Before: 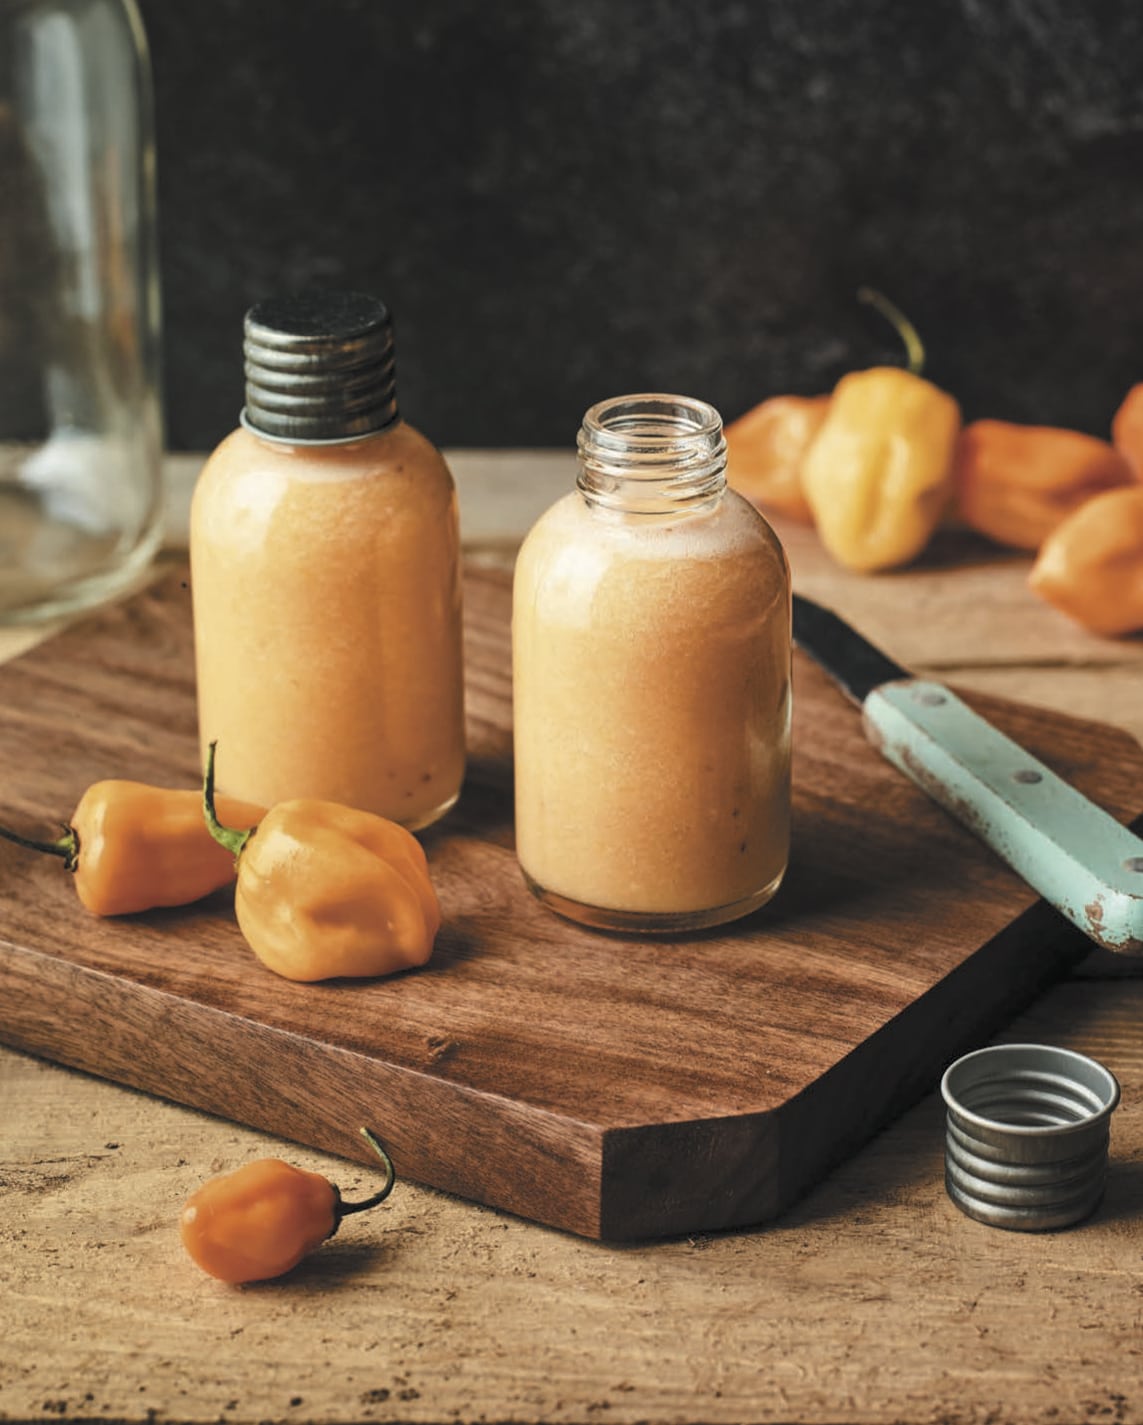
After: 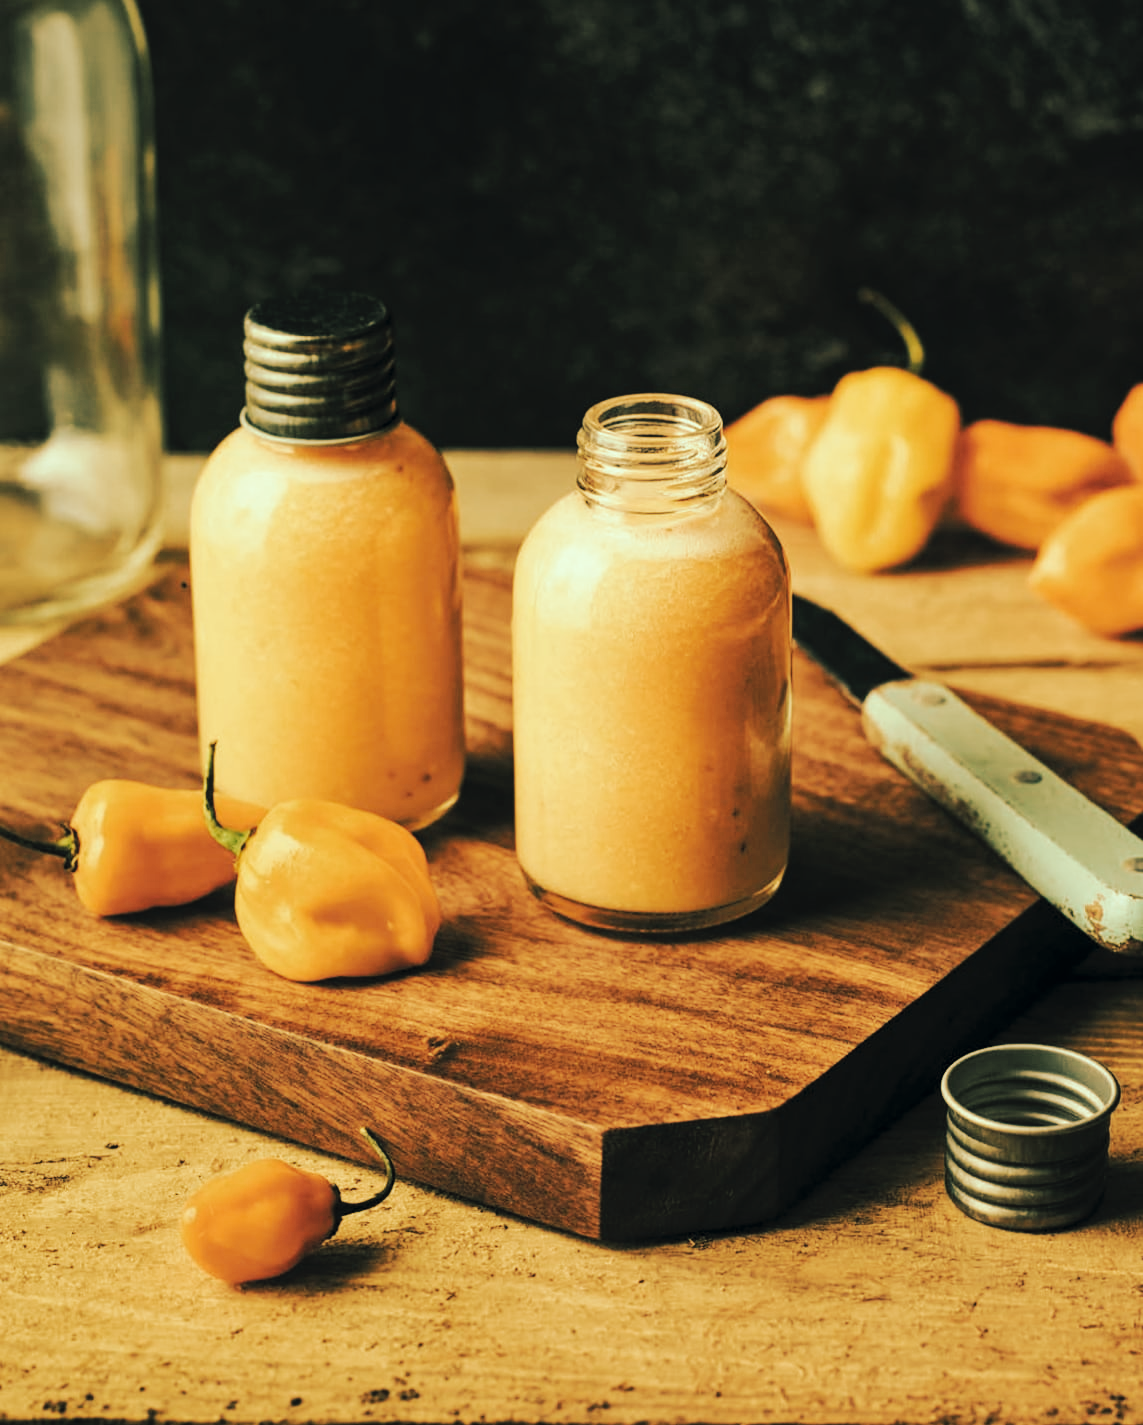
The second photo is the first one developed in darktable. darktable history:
tone curve: curves: ch0 [(0, 0) (0.003, 0.002) (0.011, 0.009) (0.025, 0.018) (0.044, 0.03) (0.069, 0.043) (0.1, 0.057) (0.136, 0.079) (0.177, 0.125) (0.224, 0.178) (0.277, 0.255) (0.335, 0.341) (0.399, 0.443) (0.468, 0.553) (0.543, 0.644) (0.623, 0.718) (0.709, 0.779) (0.801, 0.849) (0.898, 0.929) (1, 1)], preserve colors none
color look up table: target L [96.41, 90.03, 84.45, 84.09, 82.82, 71.01, 69.67, 59.09, 60.56, 53.98, 39.86, 29.37, 2.92, 200.47, 86.33, 82.61, 79.25, 79.25, 65.13, 59.64, 65.98, 56.87, 64.78, 43.94, 15.8, 93.23, 88.99, 78.21, 69.54, 78.18, 84.51, 59.53, 52.1, 55.23, 53.83, 37.43, 57.45, 39.93, 25.37, 33.92, 18.29, 17.19, 86.47, 85.44, 67.36, 71.09, 56.56, 51.66, 42.25], target a [-16.04, -24.72, -9.623, -30.57, -35.29, -8.889, -46.06, -27.69, 3.303, -23.05, -7.056, -21.55, -4.039, 0, -5.951, 0.903, 11.64, 16.35, 10.54, 40.62, 43.63, 25.64, 43.2, 34.11, 3.913, -8.417, 0.925, 8.566, 19.74, 13.28, 8.528, 7.284, 17.5, 44.67, 6.885, -2.809, 27.08, 20.2, -9.864, 12.4, 15.97, 1.937, -28.62, -13.57, -24.33, -20.12, -24.21, -11.52, -14.79], target b [21.93, 53.74, 59.1, 35.39, 48.14, 41.54, 47.63, 40.44, 52.18, 25.79, 26.57, 16.67, 0.825, 0, 72.83, 38.11, 61.73, 43.01, 31.82, 54.78, 43.02, 38.72, 32.19, 33.38, 13.18, 7.076, 7.792, -3.375, 25.58, 18.31, 9.819, 12.89, 20.92, 17.86, -11.15, 10.84, 3.376, 7.041, -9.473, -17.83, -1.585, -21.18, 0.143, -0.19, 24.87, -12.34, 10.98, 16.75, 0.445], num patches 49
